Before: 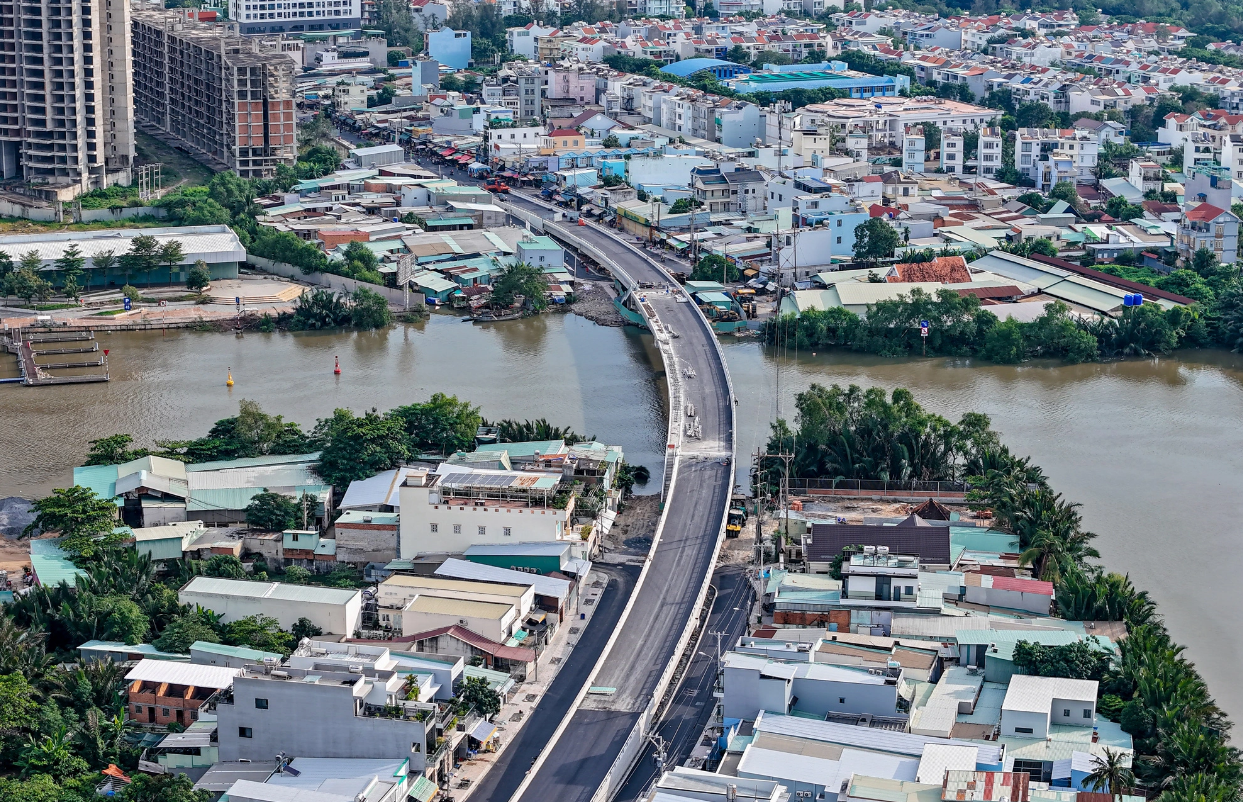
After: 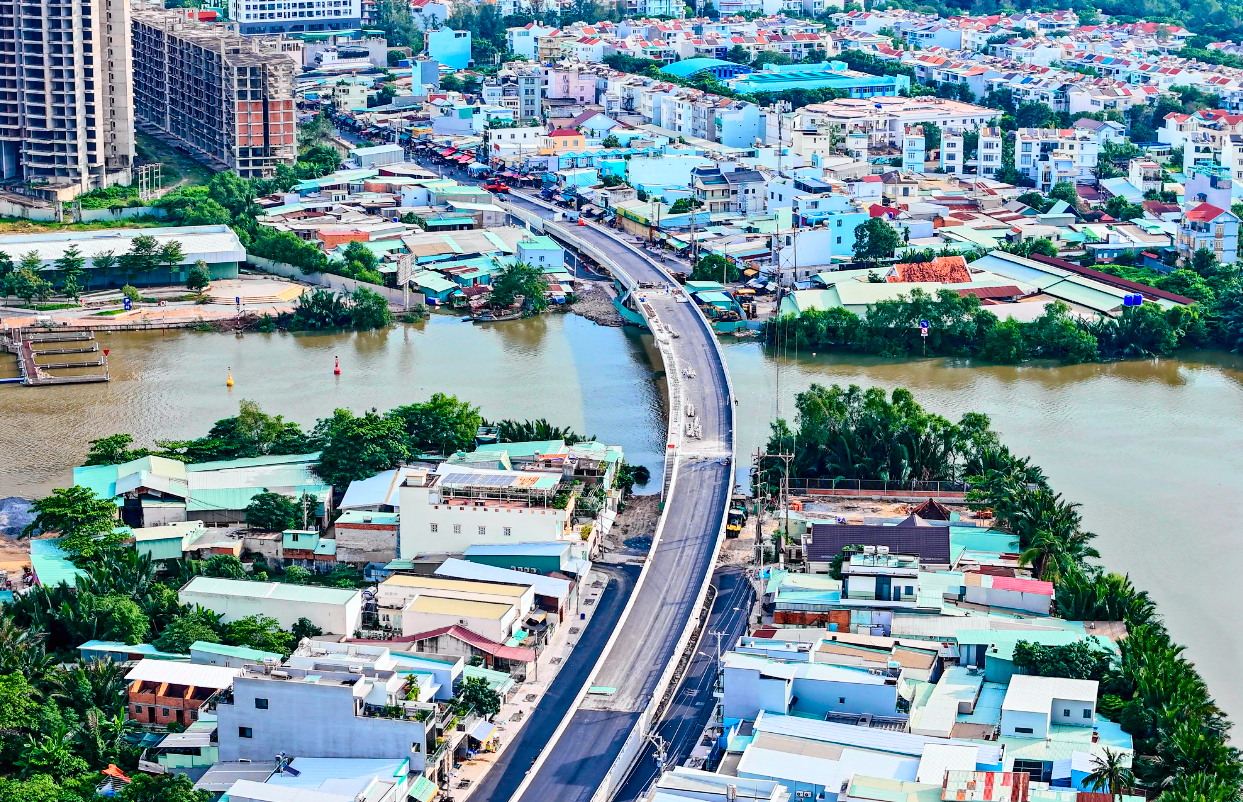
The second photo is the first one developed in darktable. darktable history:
tone curve: curves: ch0 [(0, 0.003) (0.044, 0.032) (0.12, 0.089) (0.19, 0.175) (0.271, 0.294) (0.457, 0.546) (0.588, 0.71) (0.701, 0.815) (0.86, 0.922) (1, 0.982)]; ch1 [(0, 0) (0.247, 0.215) (0.433, 0.382) (0.466, 0.426) (0.493, 0.481) (0.501, 0.5) (0.517, 0.524) (0.557, 0.582) (0.598, 0.651) (0.671, 0.735) (0.796, 0.85) (1, 1)]; ch2 [(0, 0) (0.249, 0.216) (0.357, 0.317) (0.448, 0.432) (0.478, 0.492) (0.498, 0.499) (0.517, 0.53) (0.537, 0.57) (0.569, 0.623) (0.61, 0.663) (0.706, 0.75) (0.808, 0.809) (0.991, 0.968)], color space Lab, independent channels, preserve colors none
white balance: red 0.986, blue 1.01
color balance rgb: linear chroma grading › shadows 32%, linear chroma grading › global chroma -2%, linear chroma grading › mid-tones 4%, perceptual saturation grading › global saturation -2%, perceptual saturation grading › highlights -8%, perceptual saturation grading › mid-tones 8%, perceptual saturation grading › shadows 4%, perceptual brilliance grading › highlights 8%, perceptual brilliance grading › mid-tones 4%, perceptual brilliance grading › shadows 2%, global vibrance 16%, saturation formula JzAzBz (2021)
